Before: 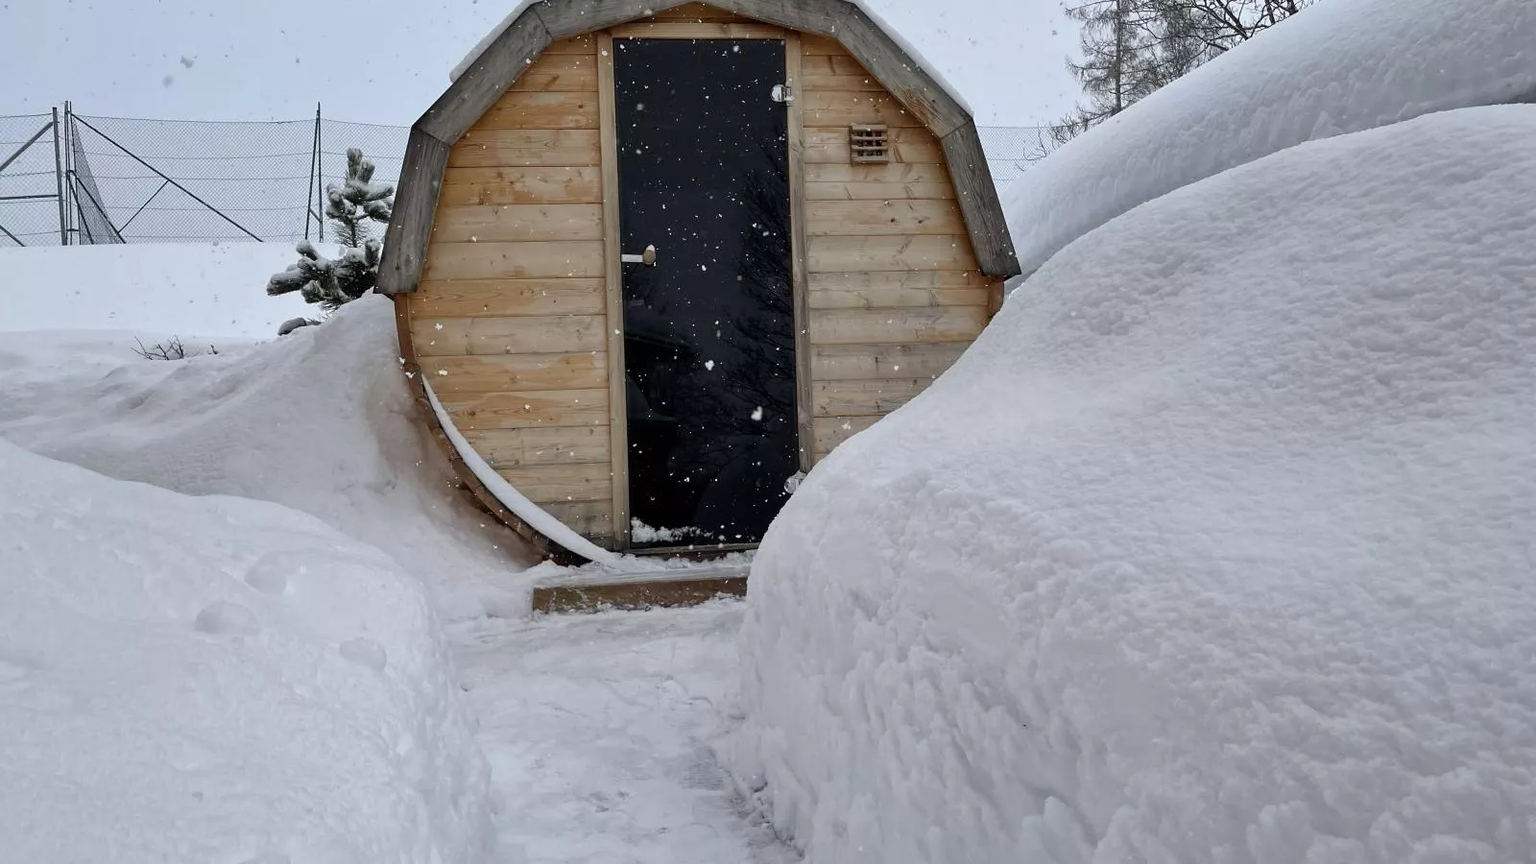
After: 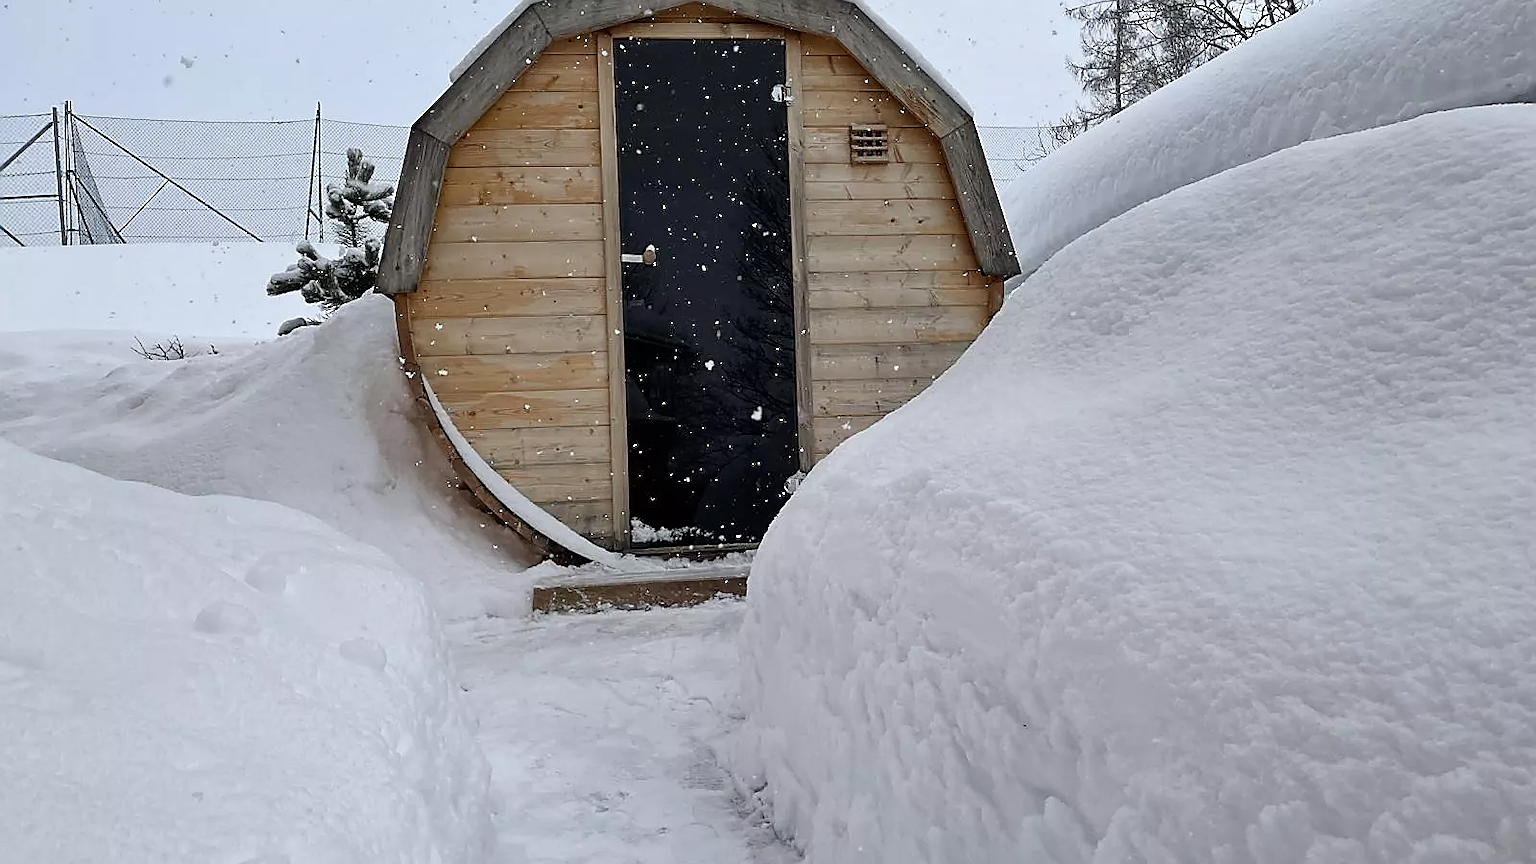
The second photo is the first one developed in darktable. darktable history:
shadows and highlights: shadows -0.809, highlights 39.49
sharpen: radius 1.381, amount 1.262, threshold 0.695
